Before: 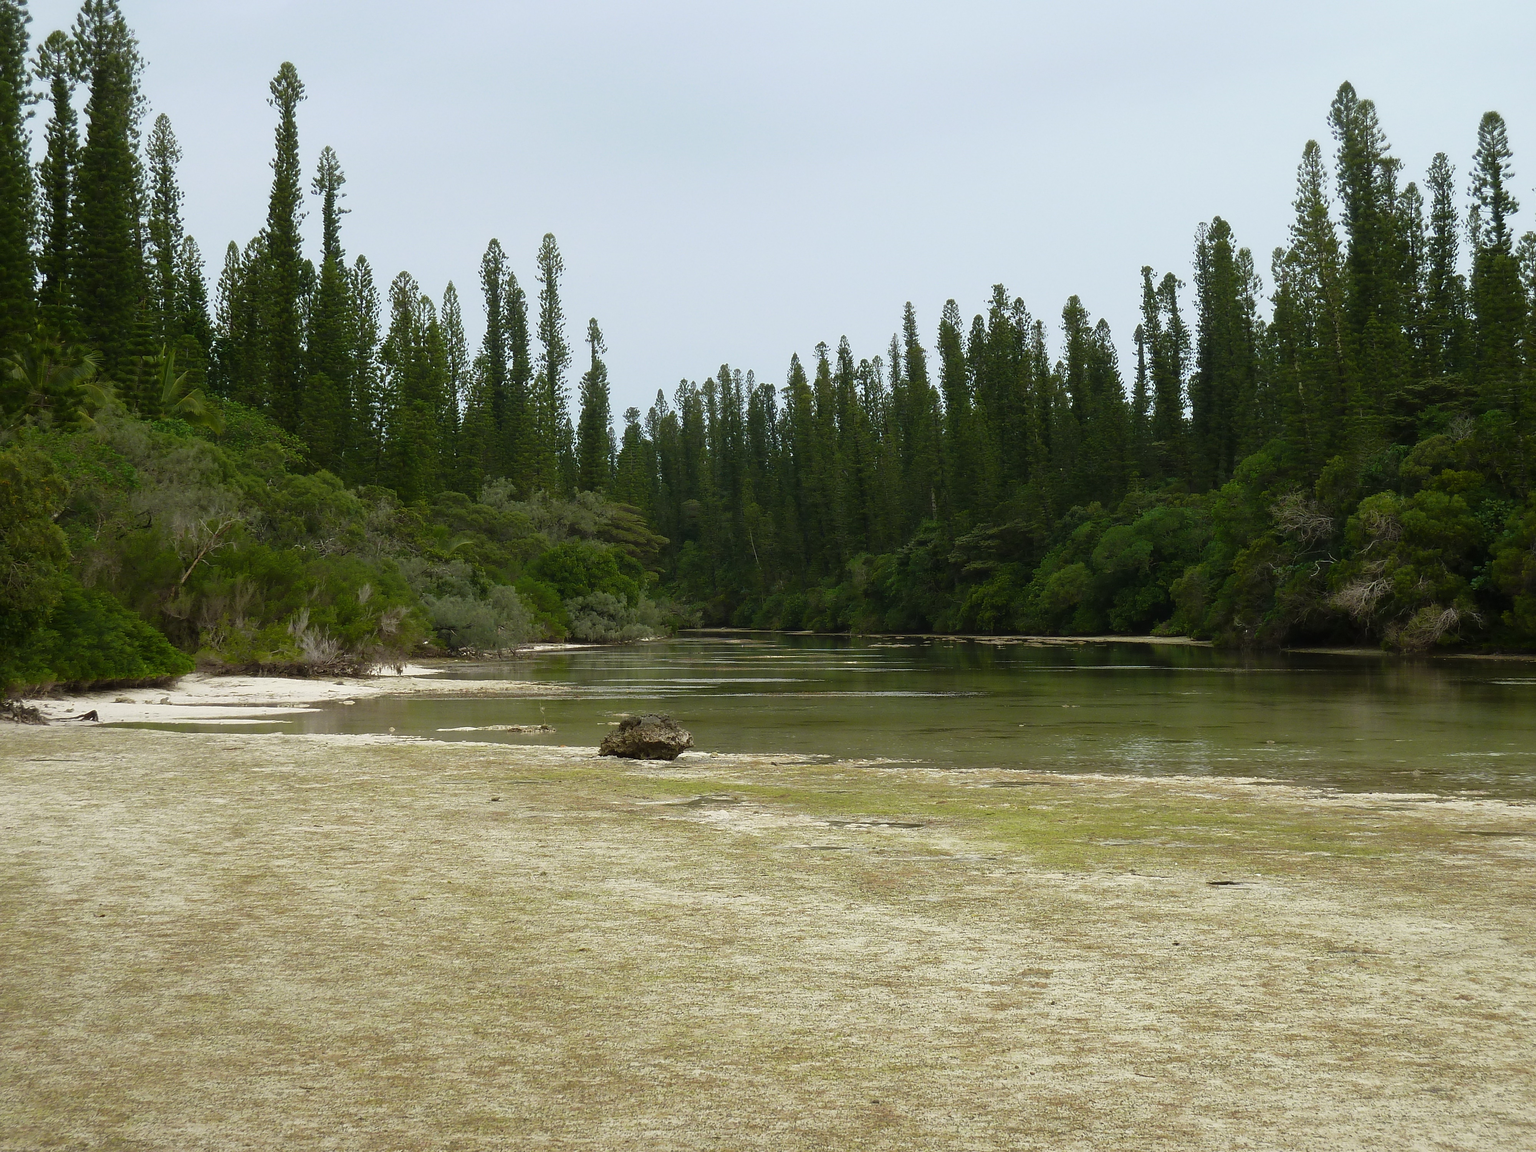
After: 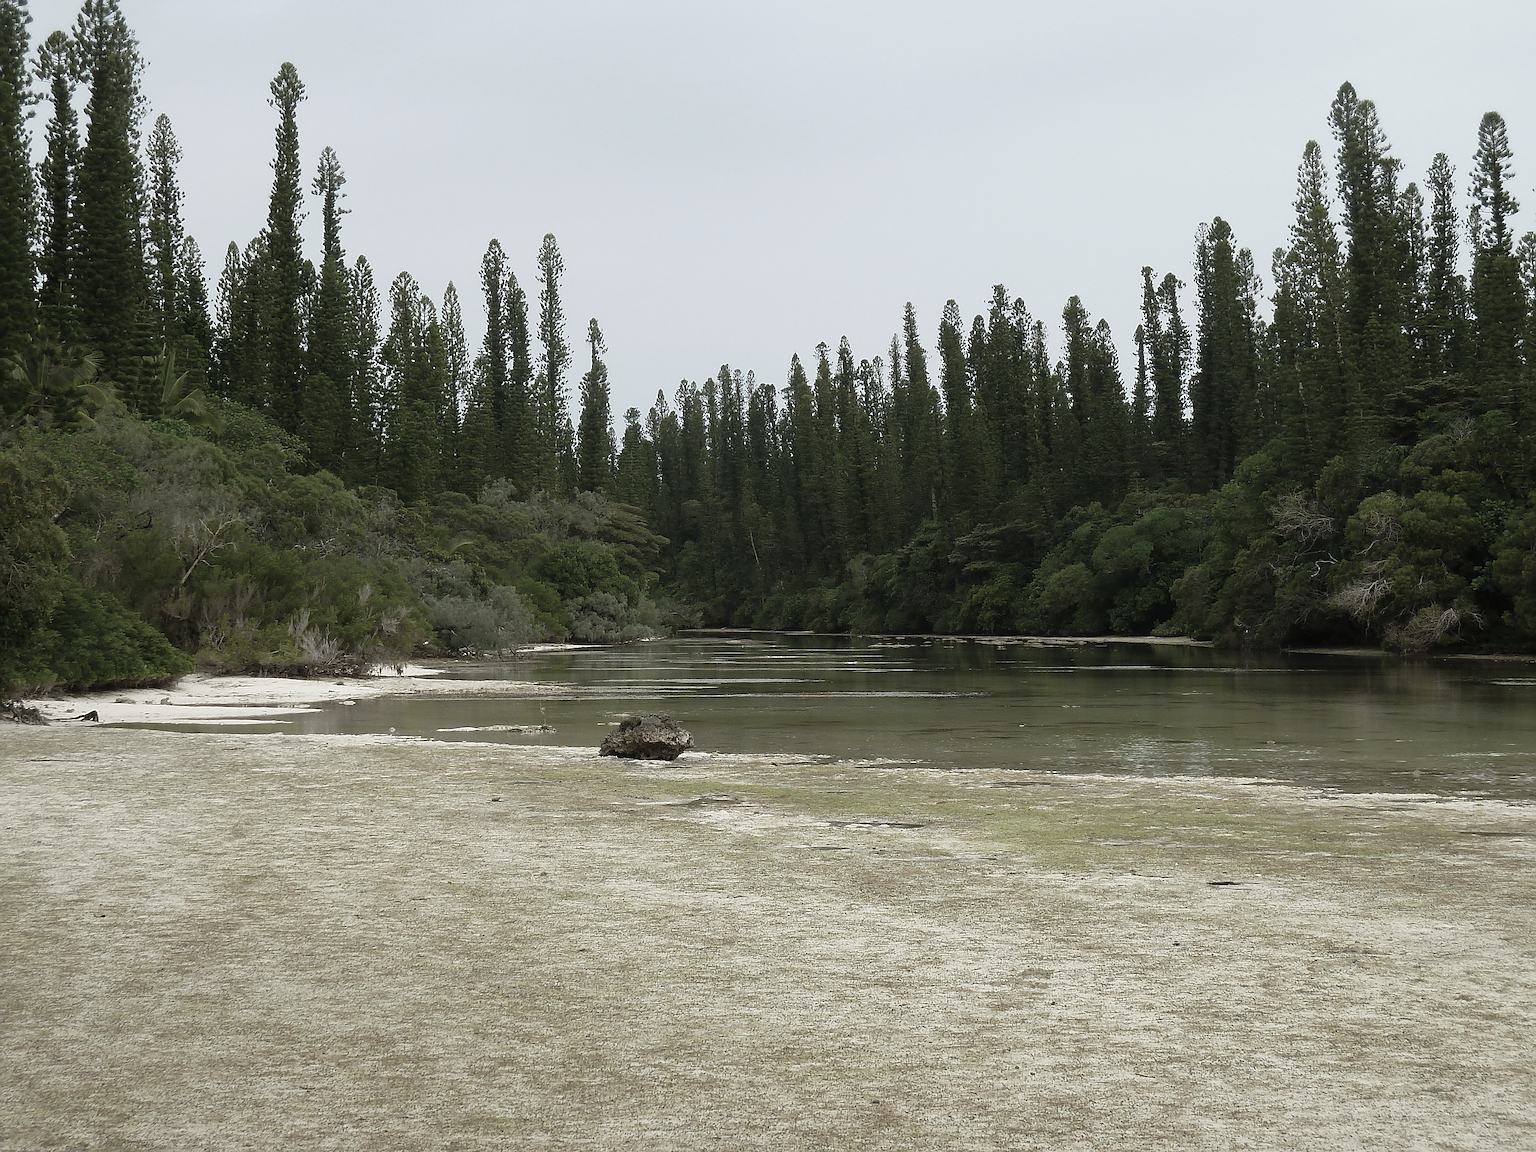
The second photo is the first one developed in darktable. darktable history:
sharpen: on, module defaults
color zones: curves: ch1 [(0, 0.292) (0.001, 0.292) (0.2, 0.264) (0.4, 0.248) (0.6, 0.248) (0.8, 0.264) (0.999, 0.292) (1, 0.292)]
